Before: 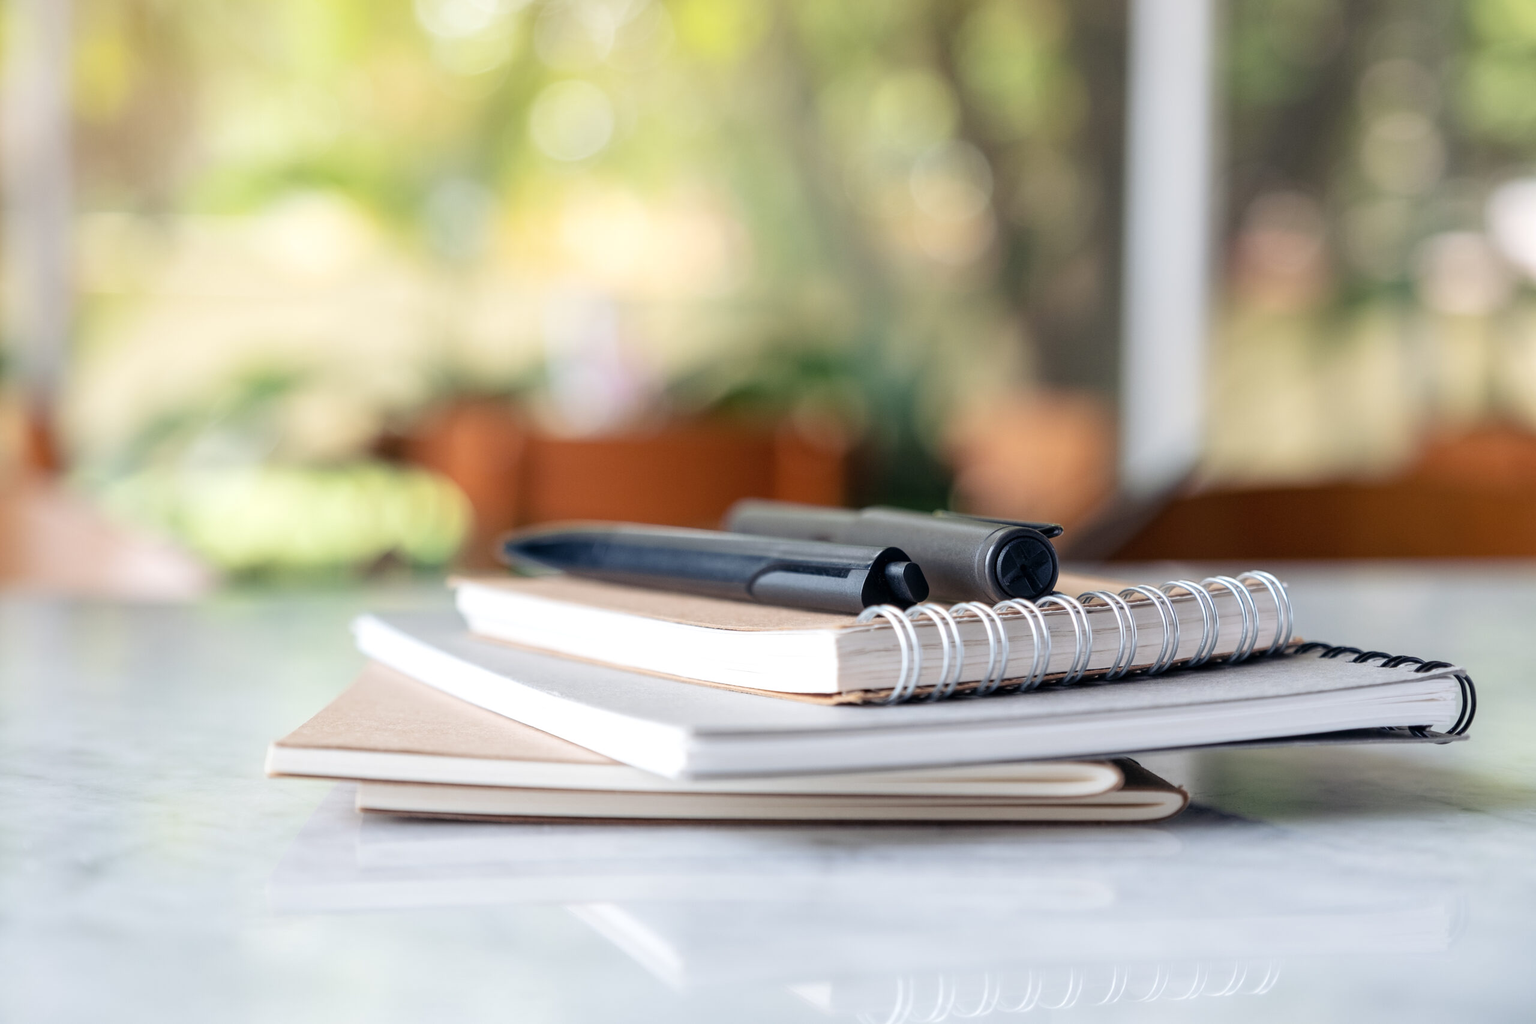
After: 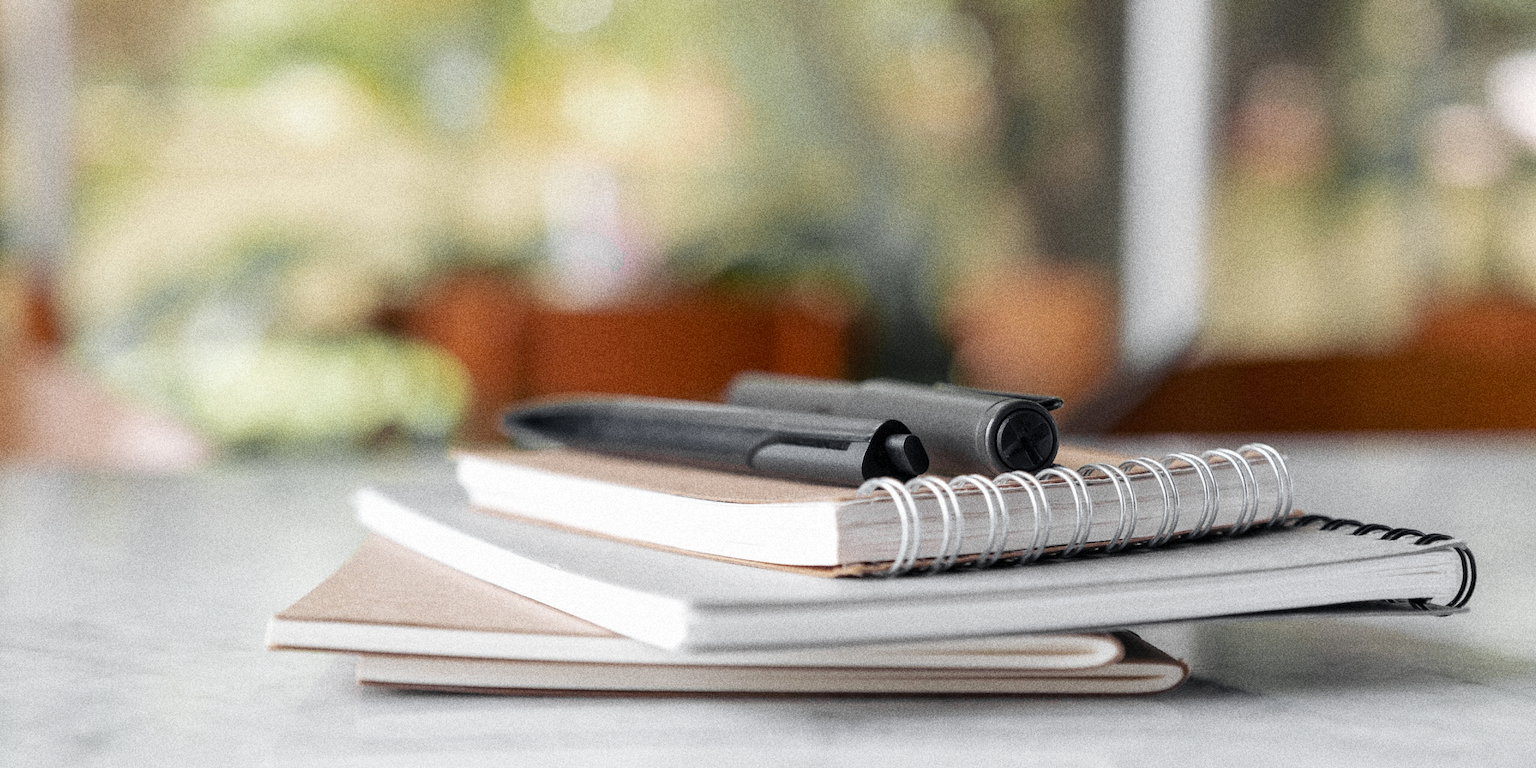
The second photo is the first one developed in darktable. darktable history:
crop and rotate: top 12.5%, bottom 12.5%
color zones: curves: ch0 [(0.004, 0.388) (0.125, 0.392) (0.25, 0.404) (0.375, 0.5) (0.5, 0.5) (0.625, 0.5) (0.75, 0.5) (0.875, 0.5)]; ch1 [(0, 0.5) (0.125, 0.5) (0.25, 0.5) (0.375, 0.124) (0.524, 0.124) (0.645, 0.128) (0.789, 0.132) (0.914, 0.096) (0.998, 0.068)]
grain: coarseness 14.49 ISO, strength 48.04%, mid-tones bias 35%
tone equalizer: -7 EV 0.18 EV, -6 EV 0.12 EV, -5 EV 0.08 EV, -4 EV 0.04 EV, -2 EV -0.02 EV, -1 EV -0.04 EV, +0 EV -0.06 EV, luminance estimator HSV value / RGB max
